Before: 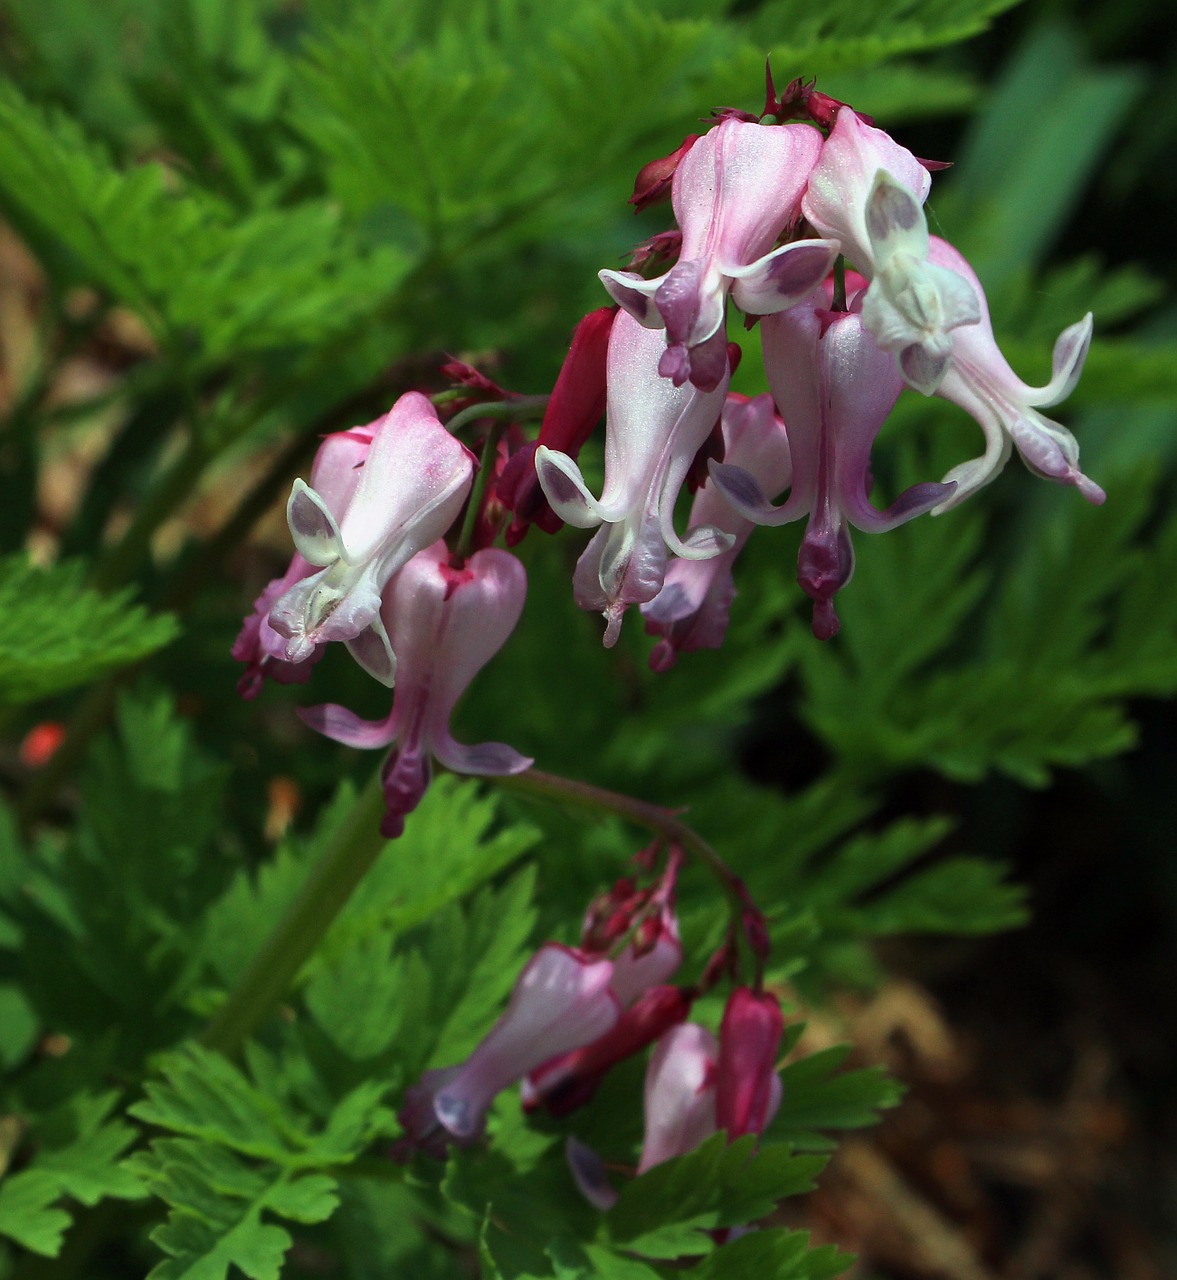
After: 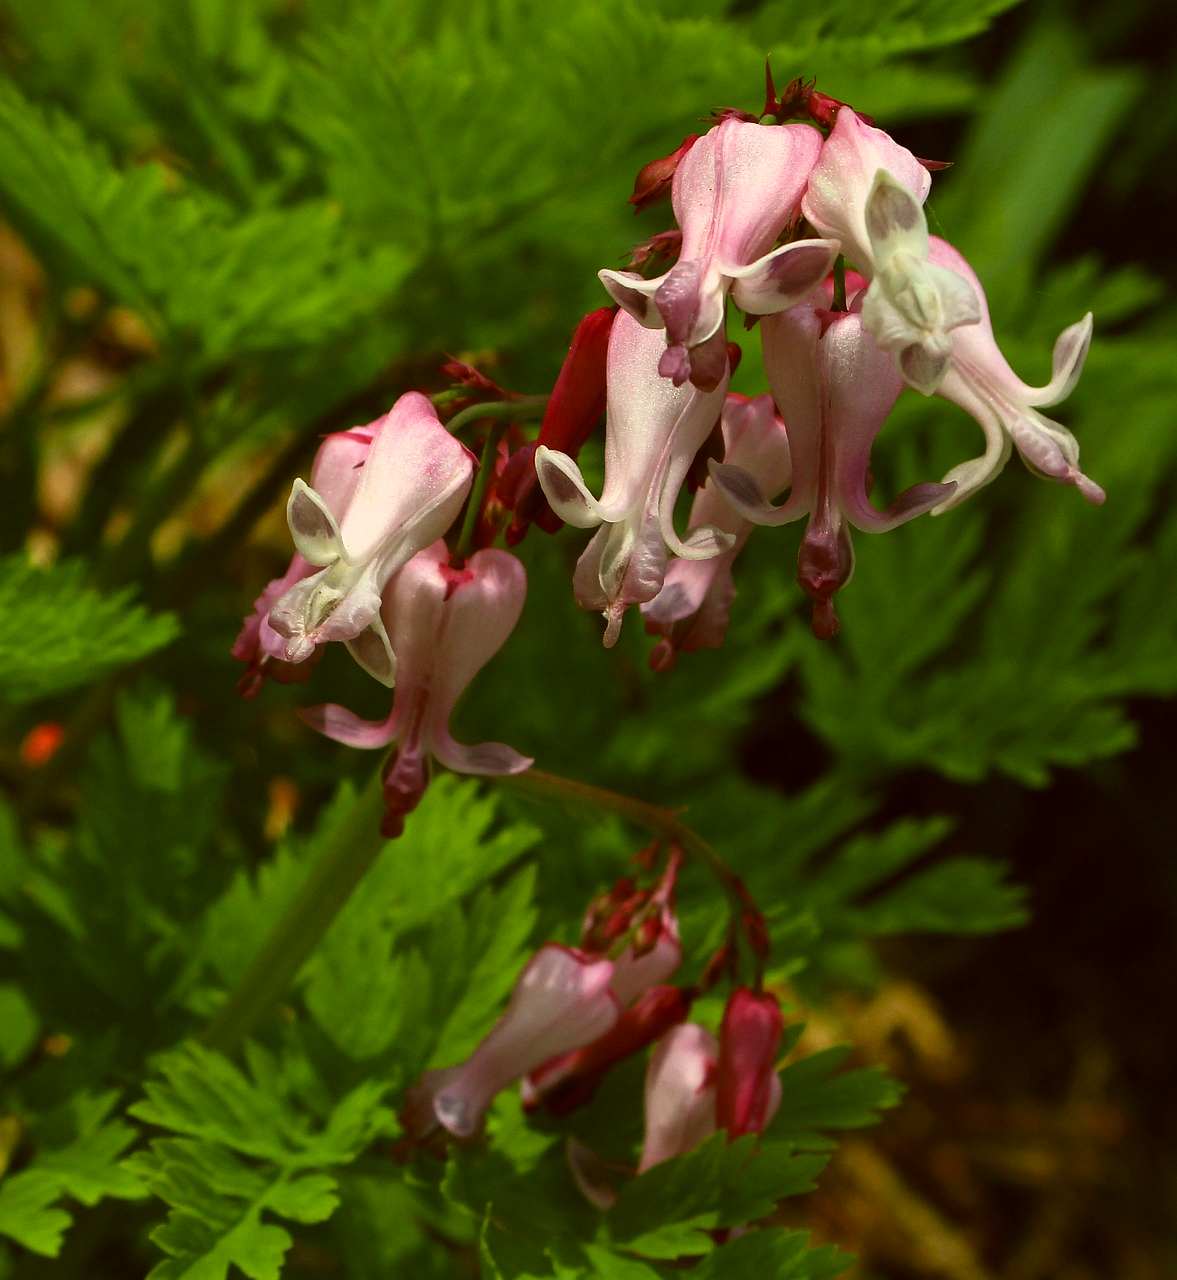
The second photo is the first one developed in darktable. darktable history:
color correction: highlights a* 8.59, highlights b* 15.19, shadows a* -0.45, shadows b* 25.83
